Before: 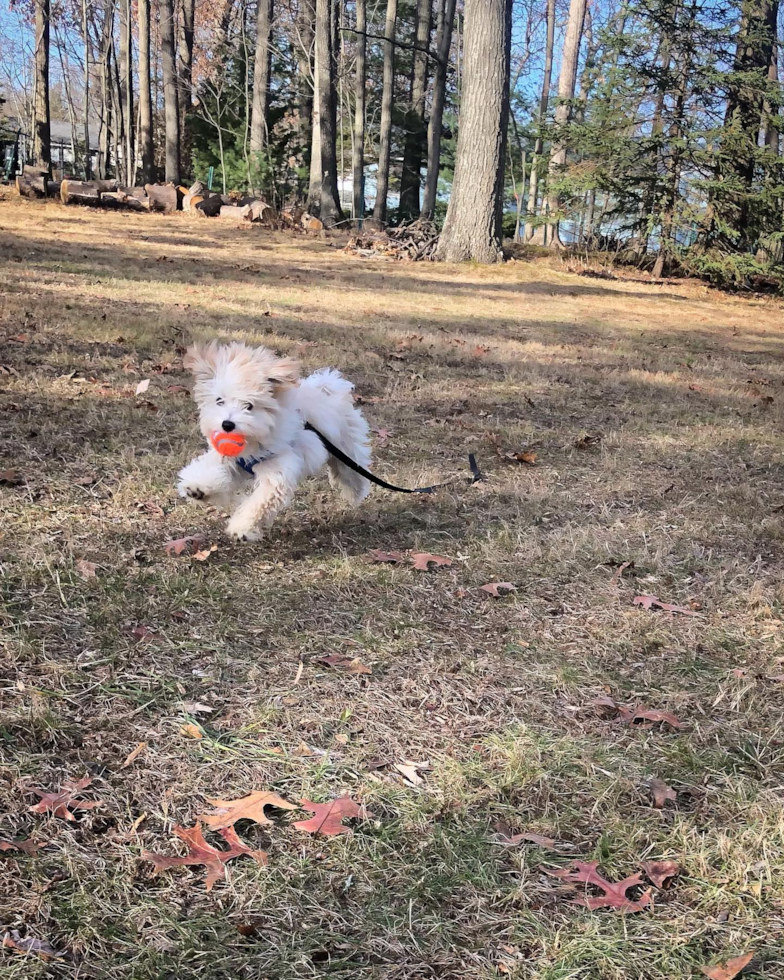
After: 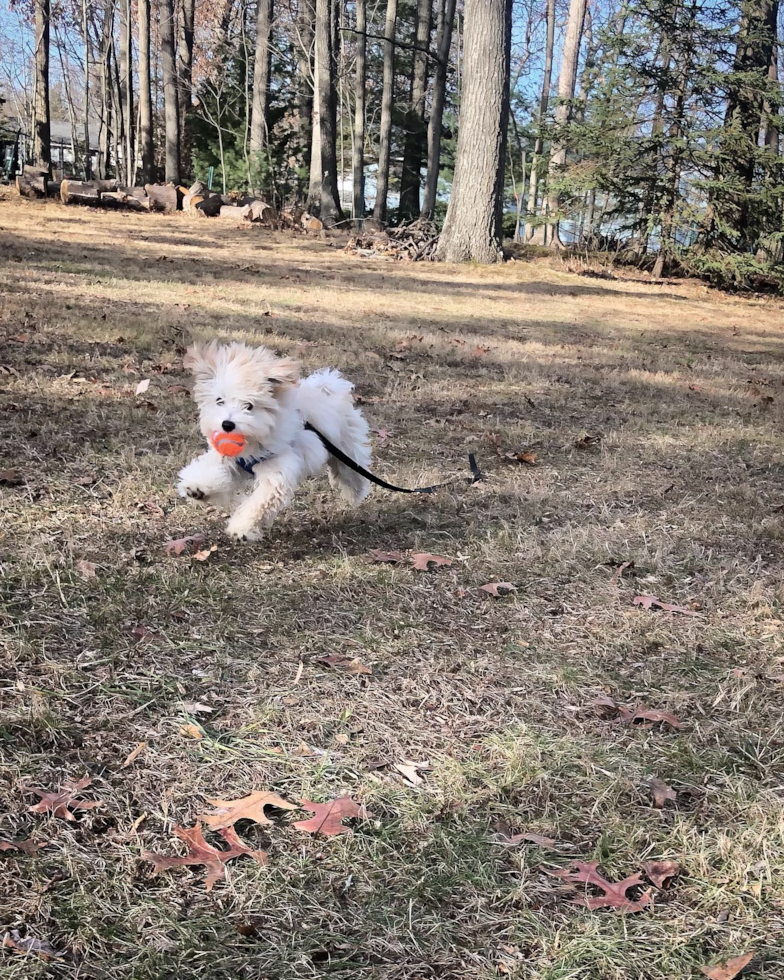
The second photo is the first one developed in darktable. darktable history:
contrast brightness saturation: contrast 0.107, saturation -0.179
